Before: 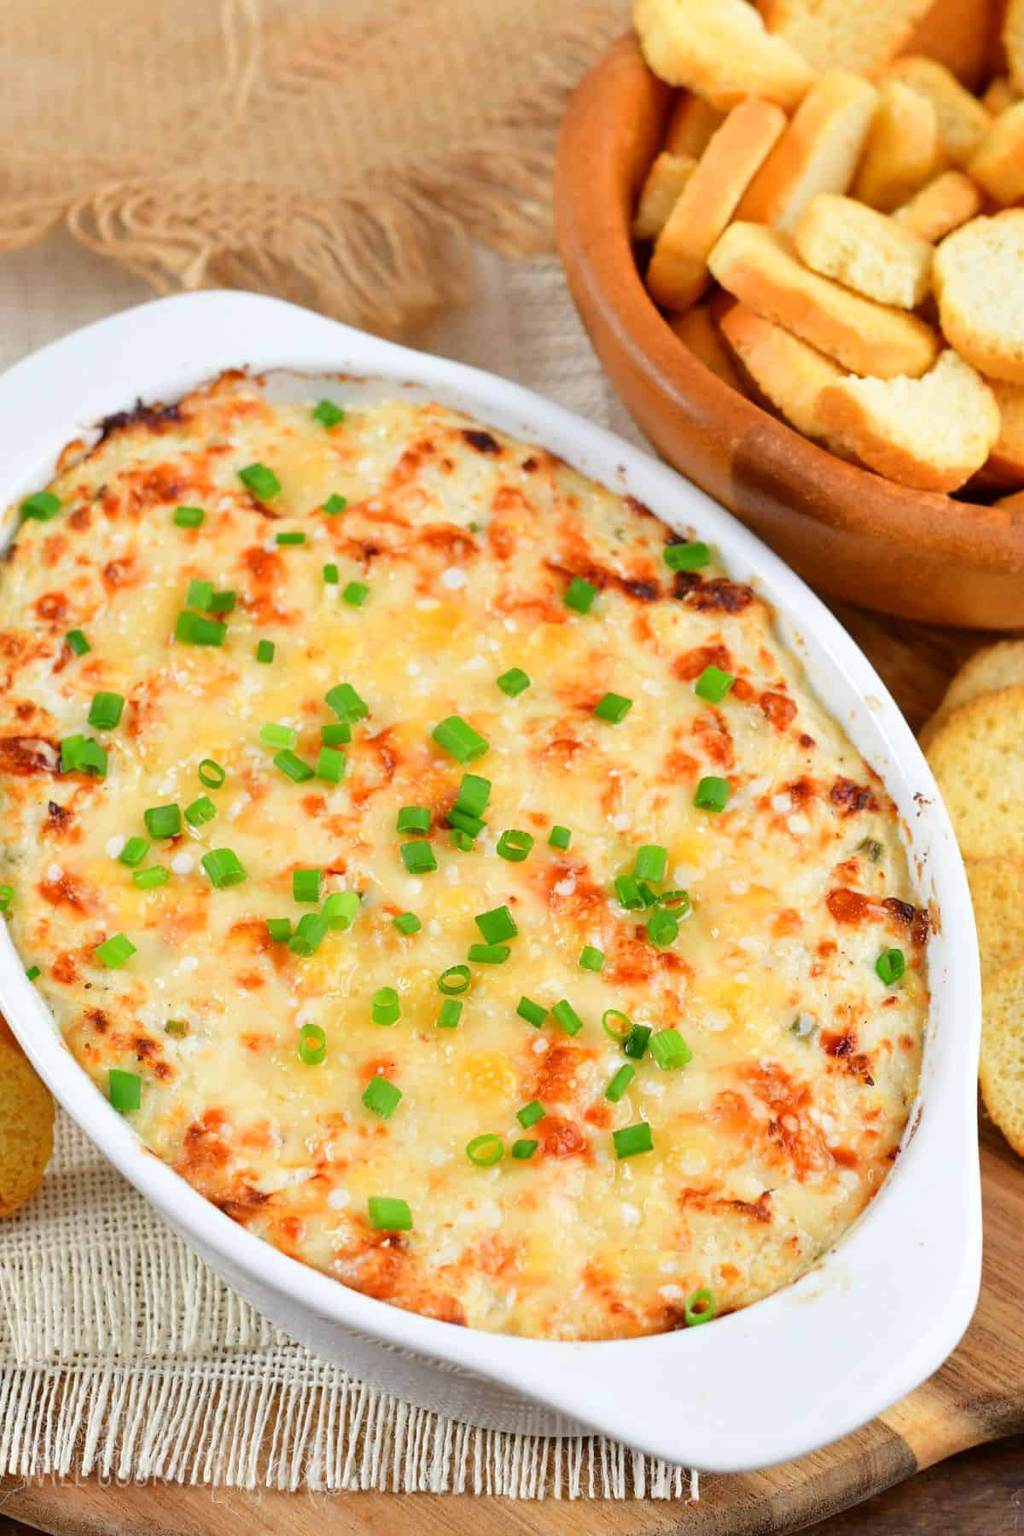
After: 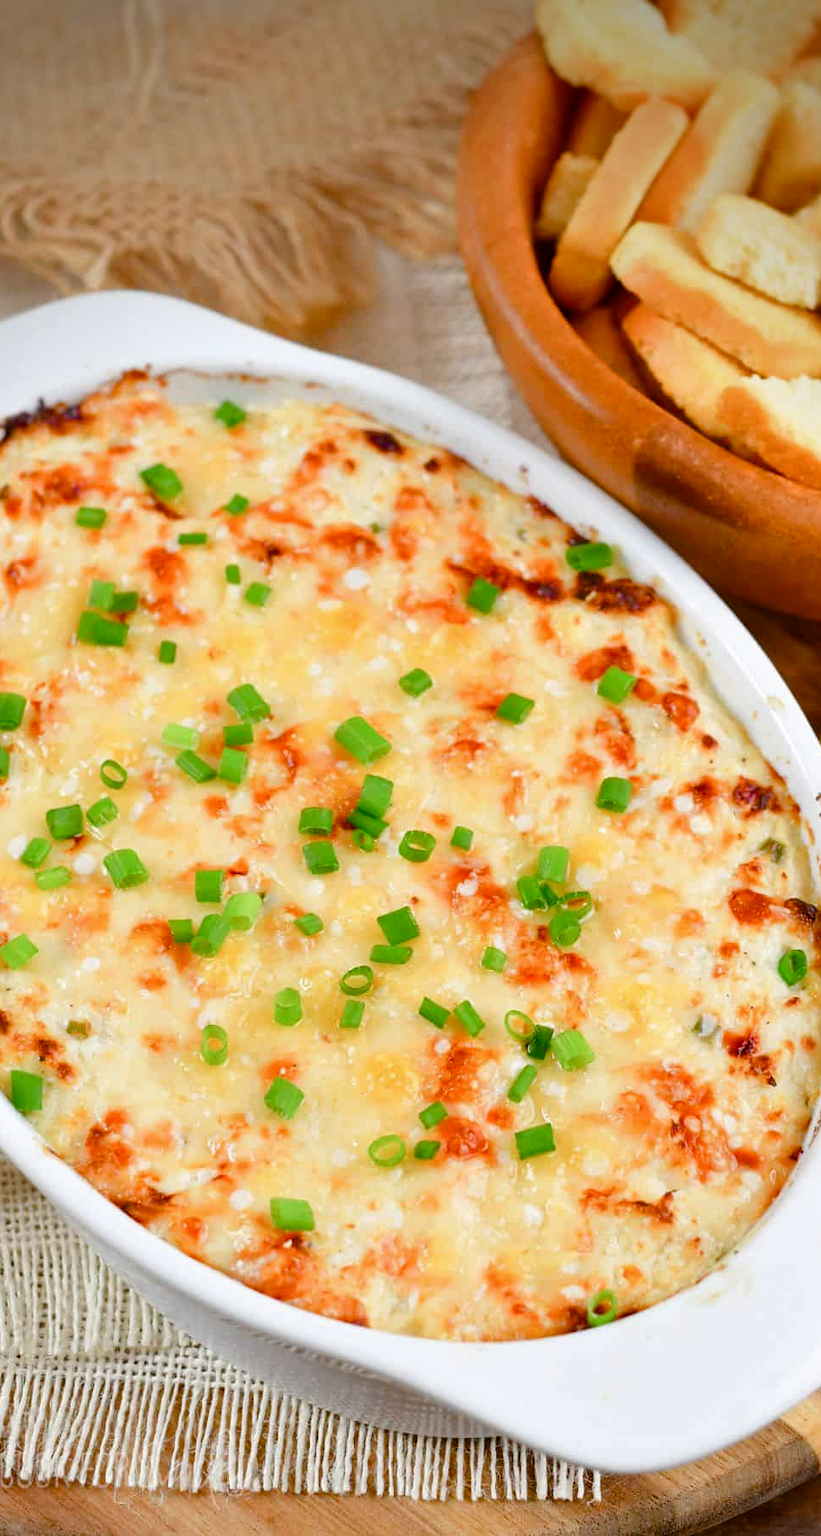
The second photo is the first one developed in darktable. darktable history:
color balance rgb: perceptual saturation grading › global saturation 20%, perceptual saturation grading › highlights -25%, perceptual saturation grading › shadows 50%, global vibrance -25%
crop and rotate: left 9.597%, right 10.195%
vignetting: brightness -0.629, saturation -0.007, center (-0.028, 0.239)
